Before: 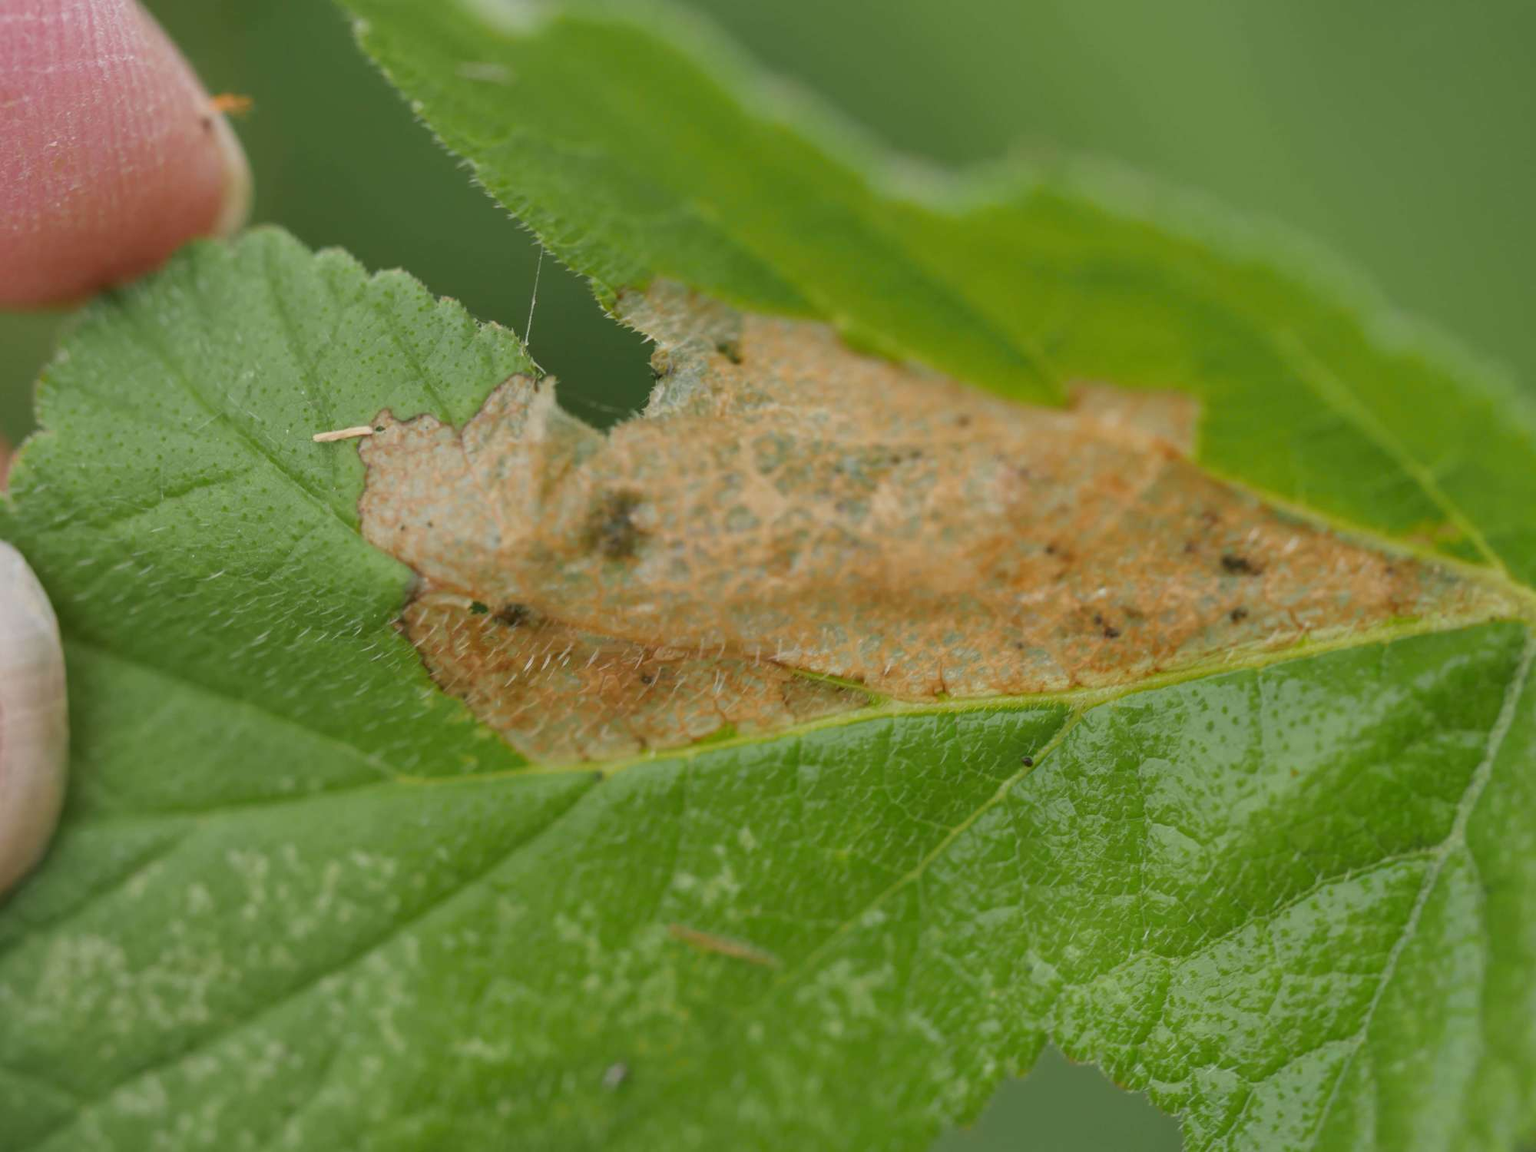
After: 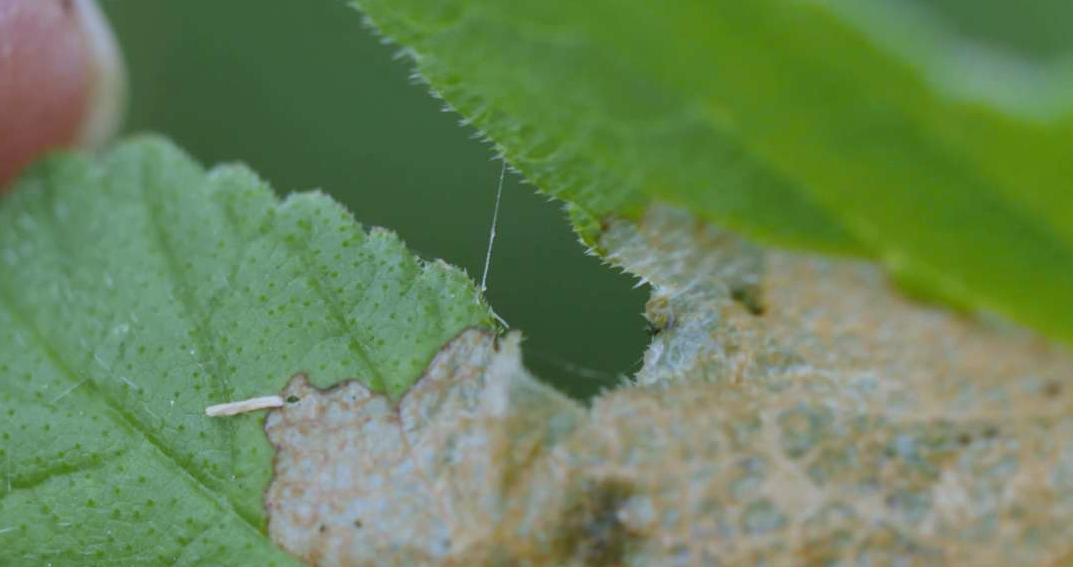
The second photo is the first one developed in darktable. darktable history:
white balance: red 0.871, blue 1.249
crop: left 10.121%, top 10.631%, right 36.218%, bottom 51.526%
